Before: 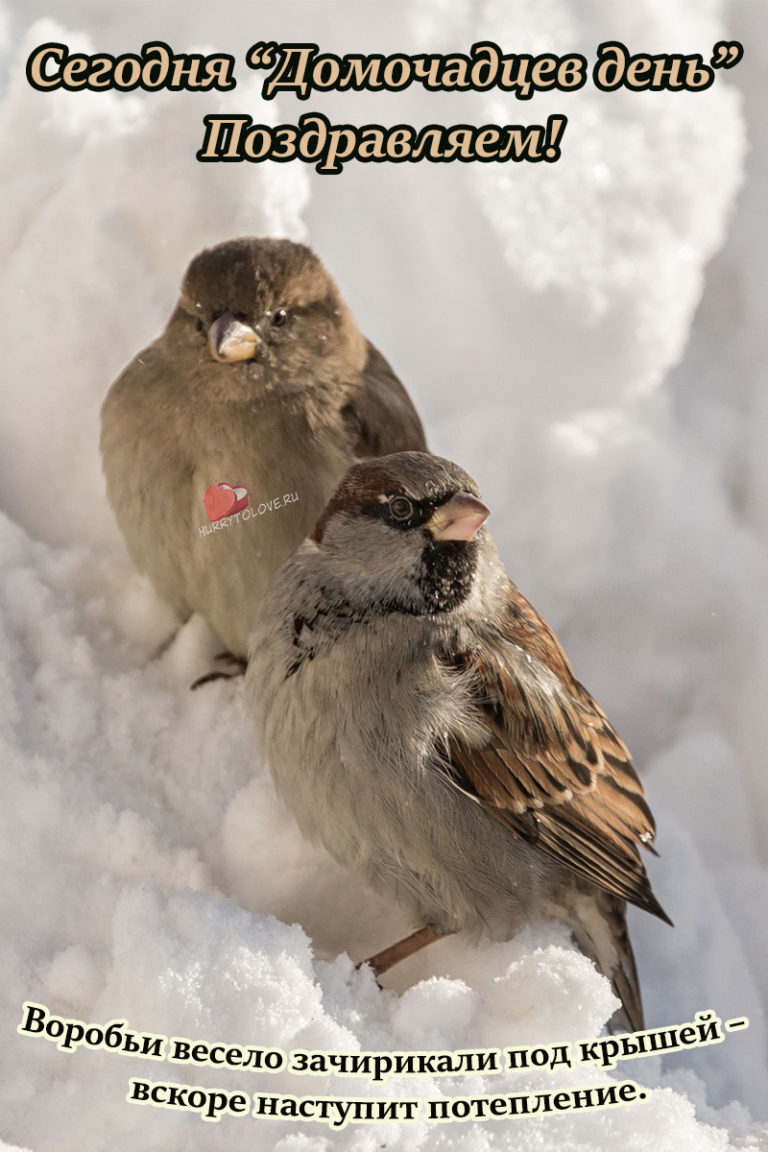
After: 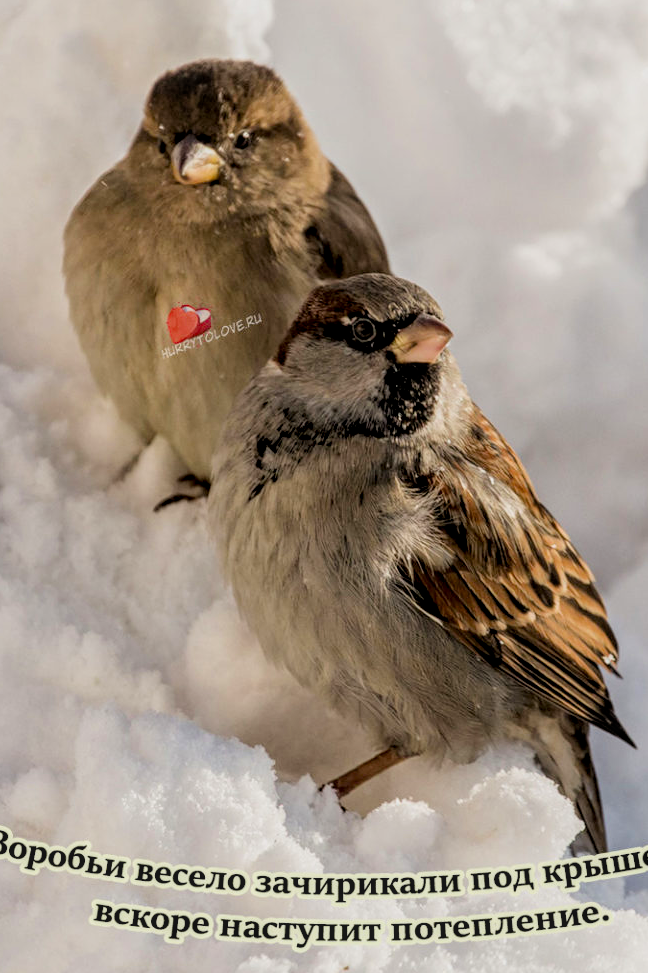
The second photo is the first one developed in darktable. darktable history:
contrast brightness saturation: contrast 0.04, saturation 0.07
filmic rgb: black relative exposure -7.75 EV, white relative exposure 4.4 EV, threshold 3 EV, target black luminance 0%, hardness 3.76, latitude 50.51%, contrast 1.074, highlights saturation mix 10%, shadows ↔ highlights balance -0.22%, color science v4 (2020), enable highlight reconstruction true
local contrast: on, module defaults
crop and rotate: left 4.842%, top 15.51%, right 10.668%
exposure: black level correction 0.005, exposure 0.014 EV, compensate highlight preservation false
